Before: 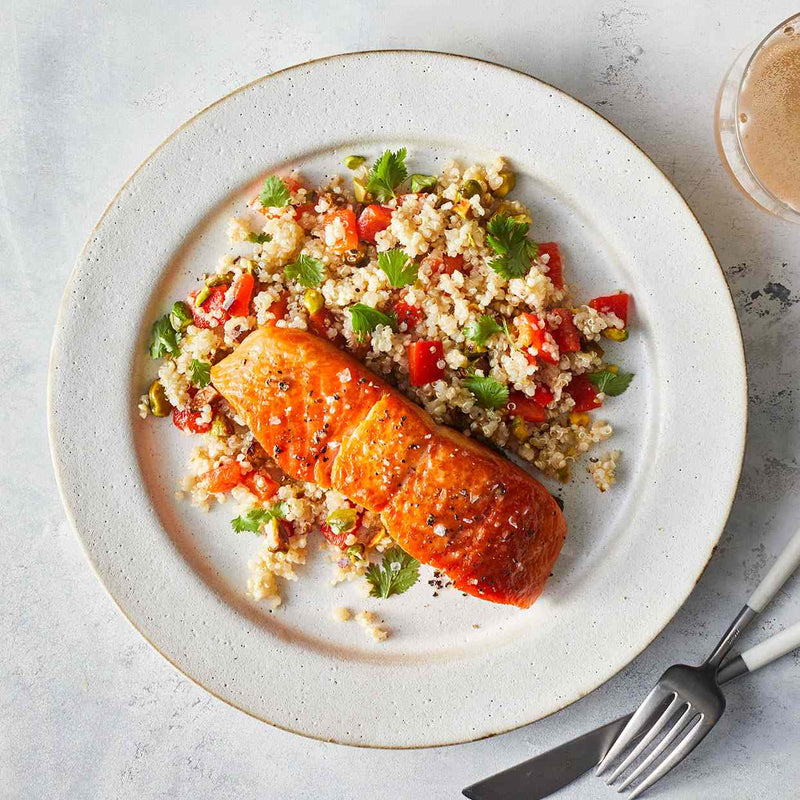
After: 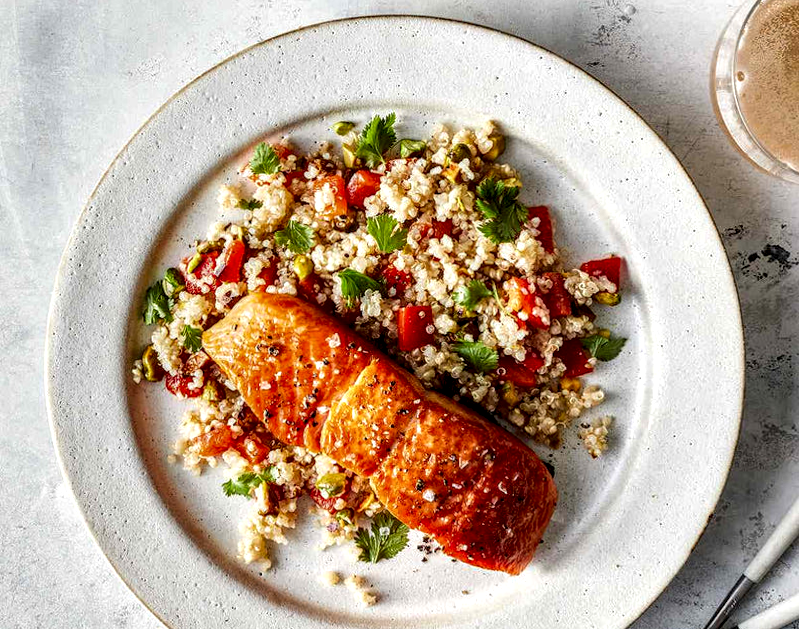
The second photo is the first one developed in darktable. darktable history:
local contrast: highlights 19%, detail 186%
rotate and perspective: lens shift (horizontal) -0.055, automatic cropping off
crop: top 5.667%, bottom 17.637%
